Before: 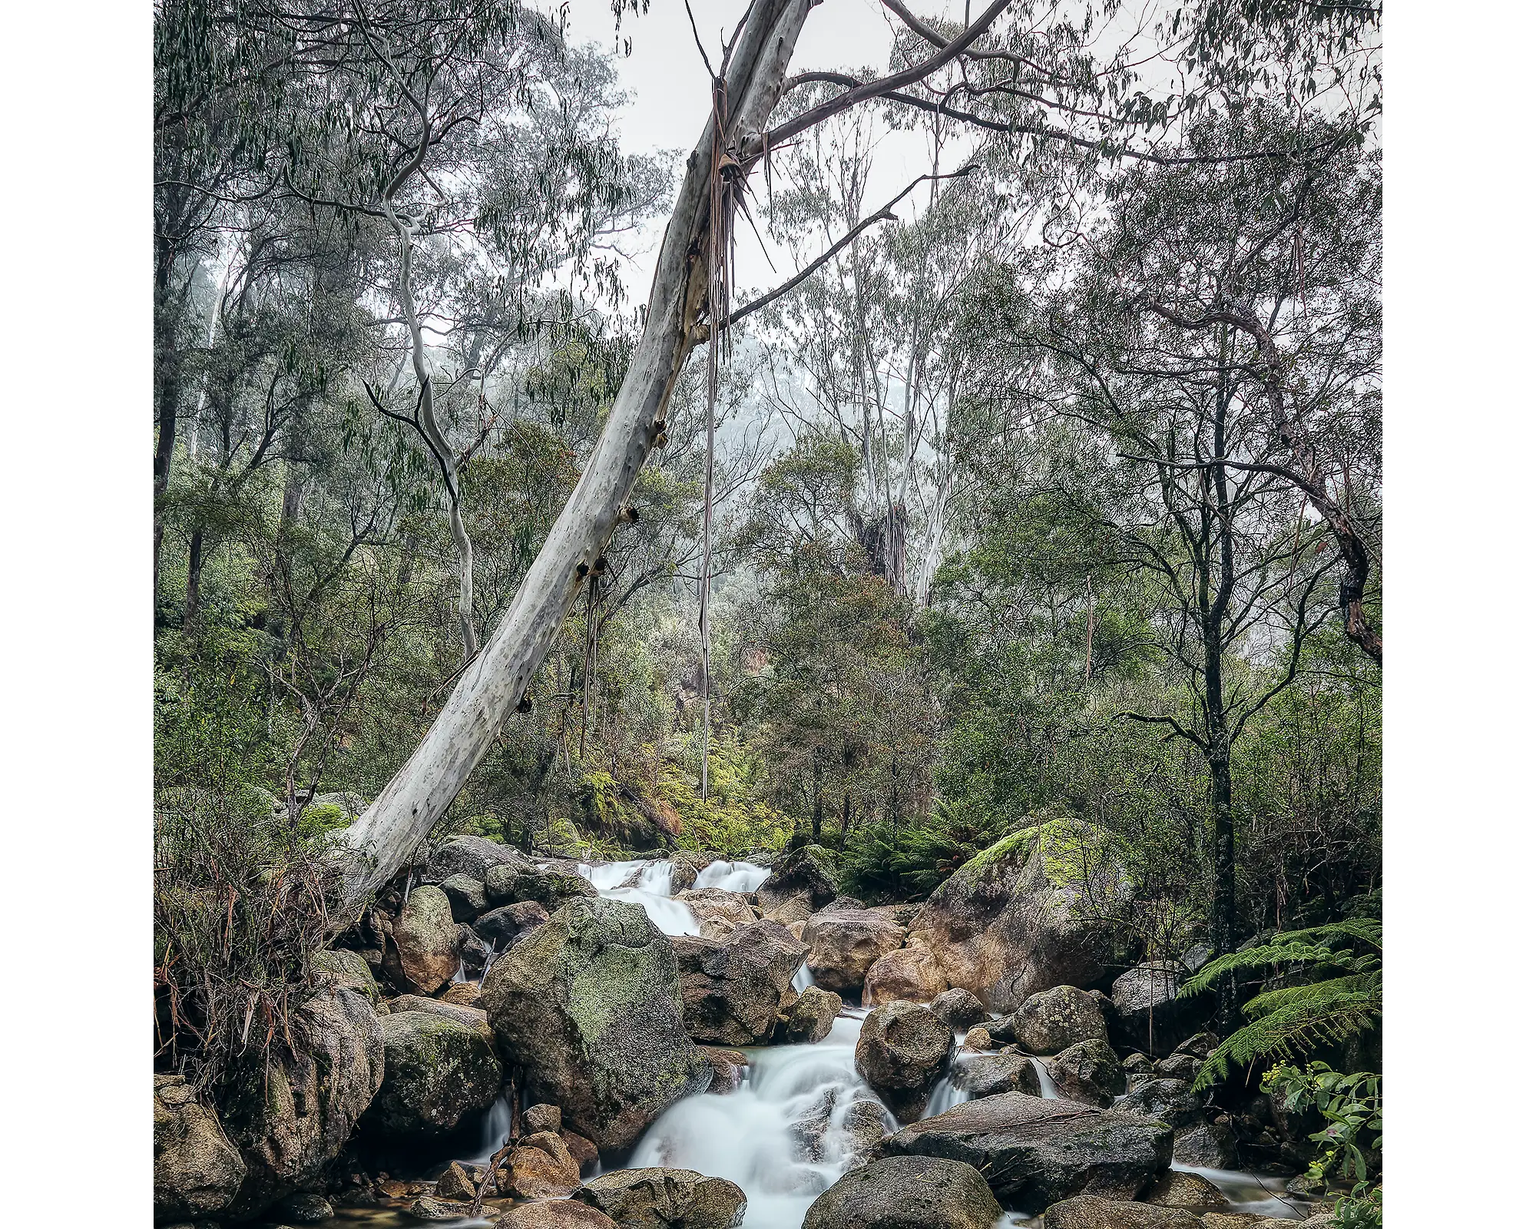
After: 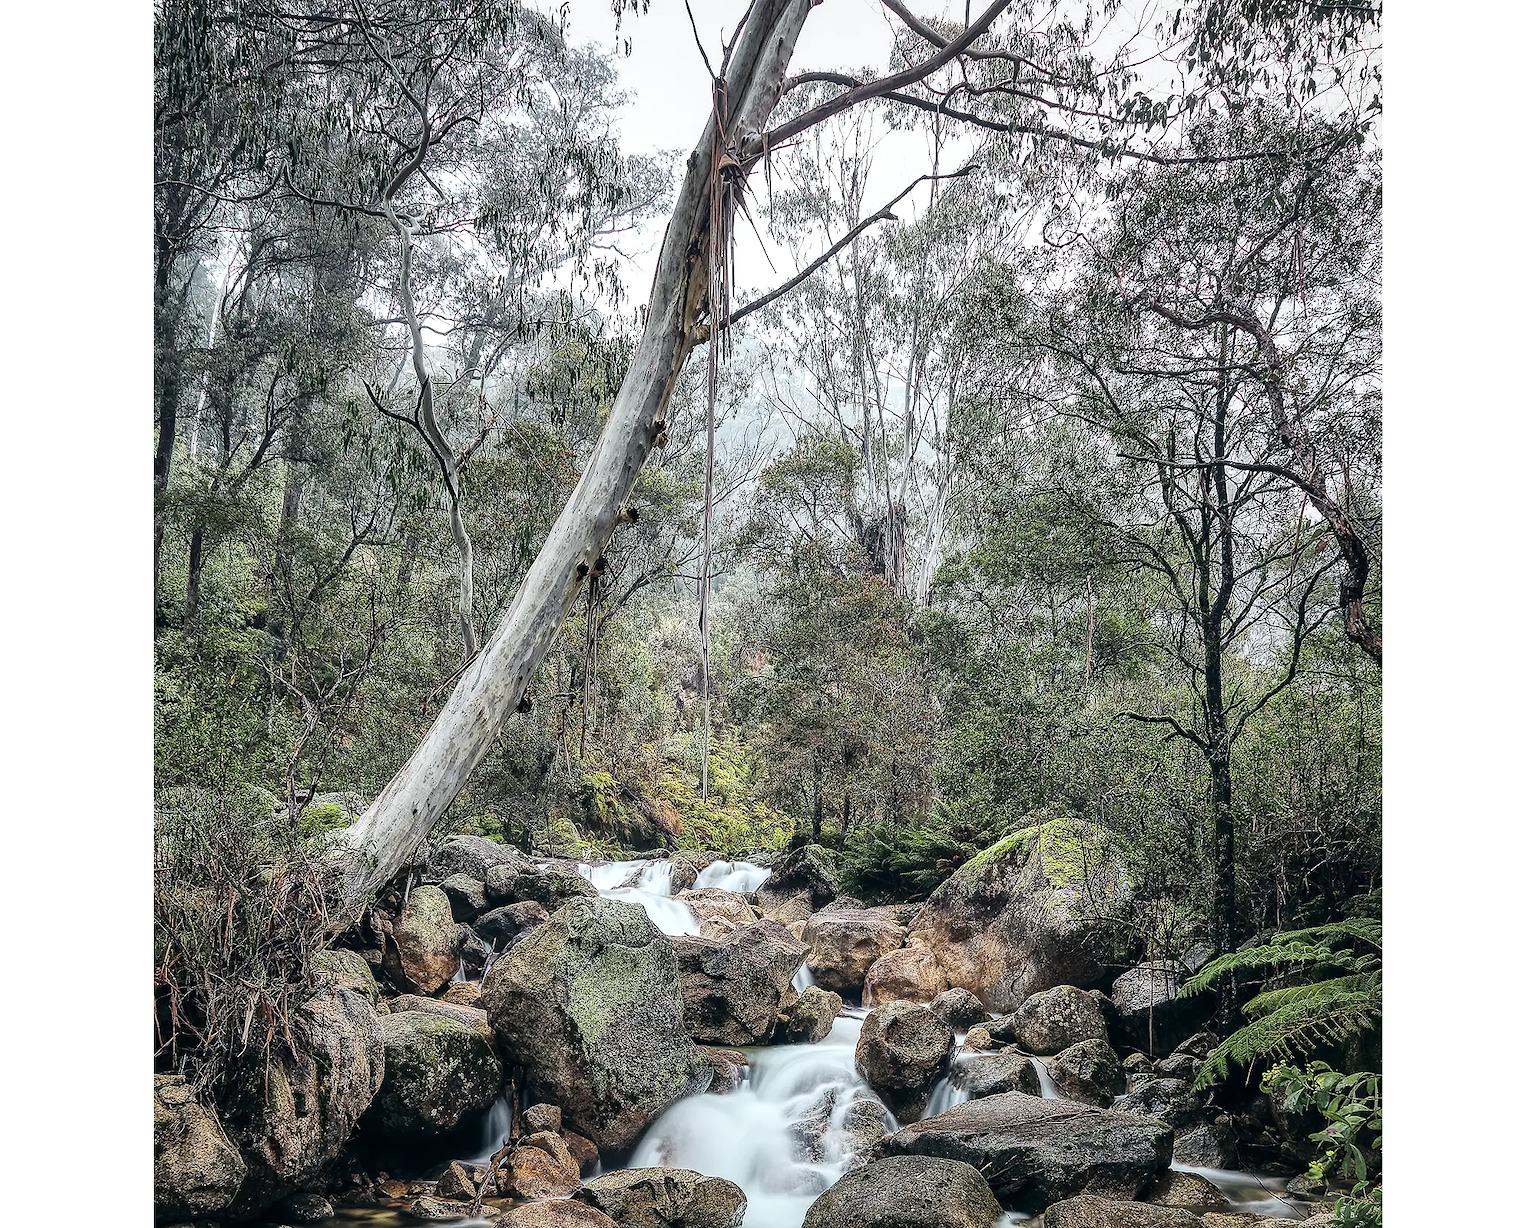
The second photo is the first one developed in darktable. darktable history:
shadows and highlights: shadows -12.69, white point adjustment 4.17, highlights 27.88
